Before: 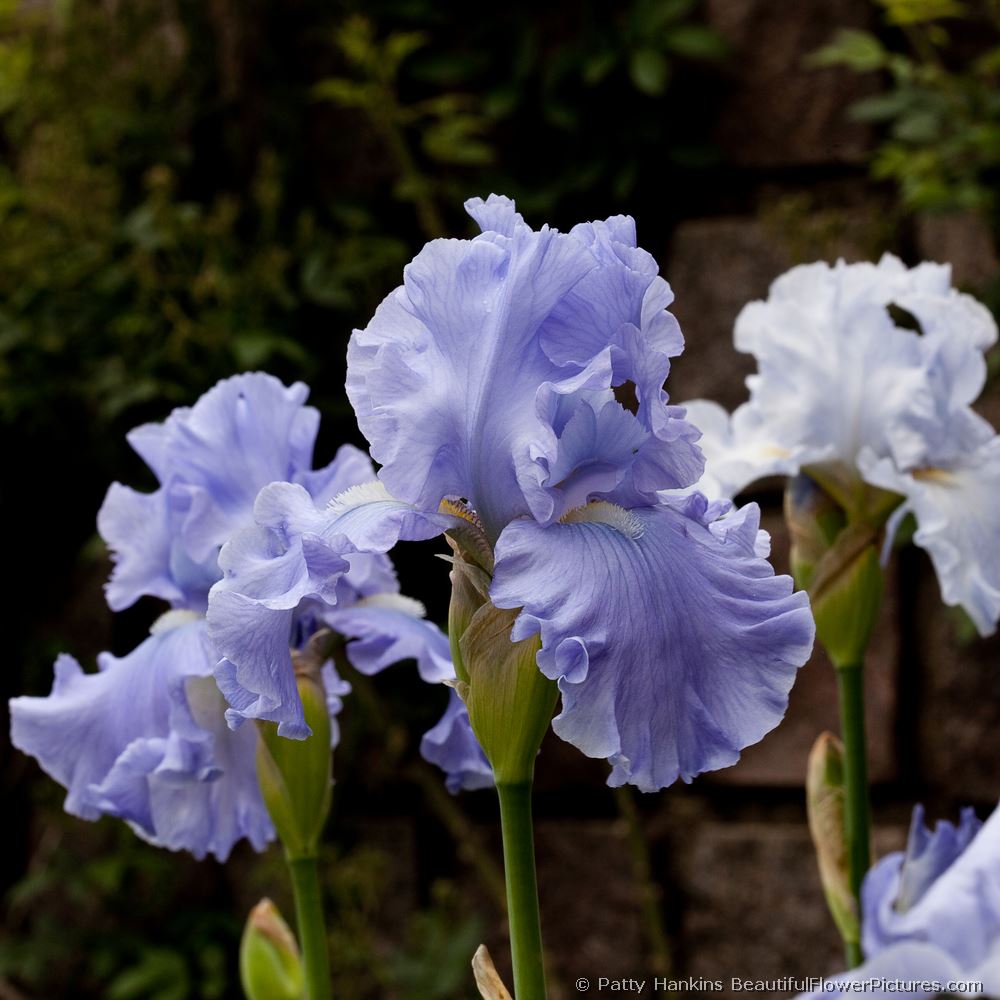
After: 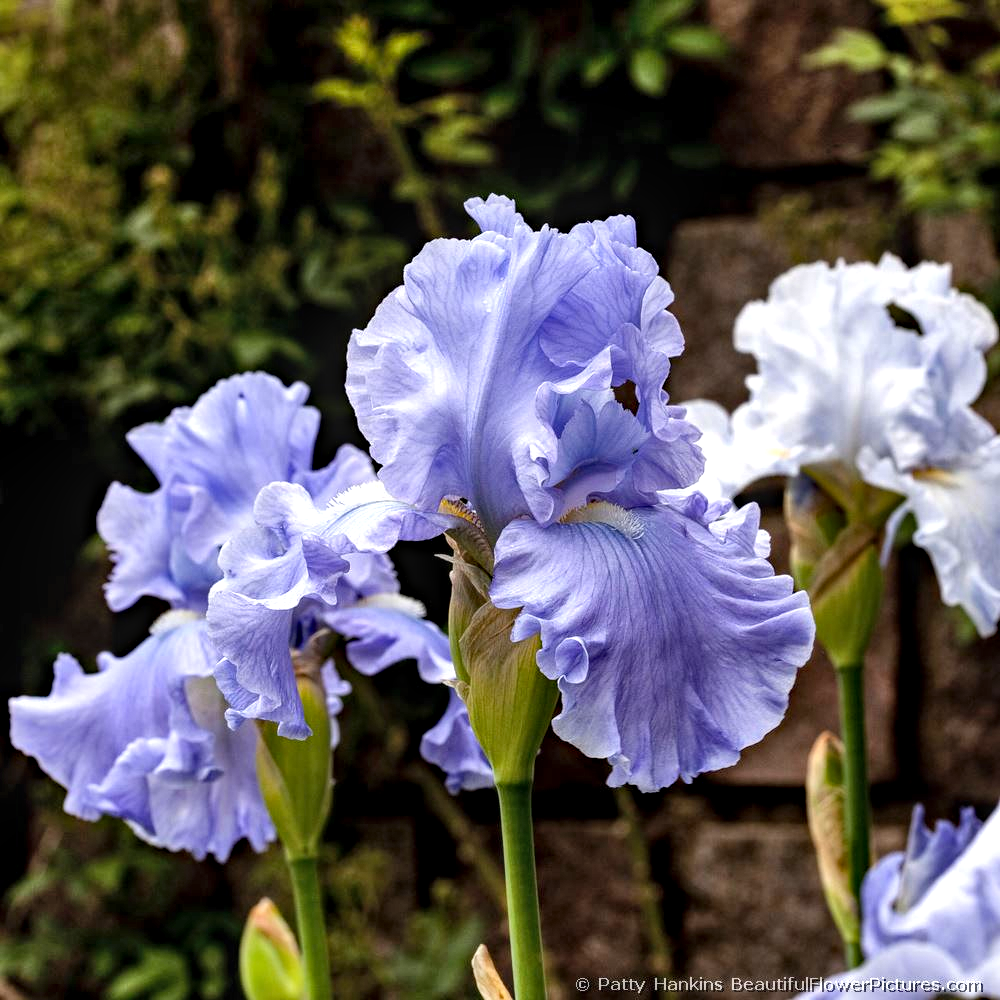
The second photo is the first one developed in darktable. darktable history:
local contrast: detail 130%
exposure: black level correction 0, exposure 0.698 EV, compensate exposure bias true, compensate highlight preservation false
haze removal: compatibility mode true, adaptive false
shadows and highlights: low approximation 0.01, soften with gaussian
